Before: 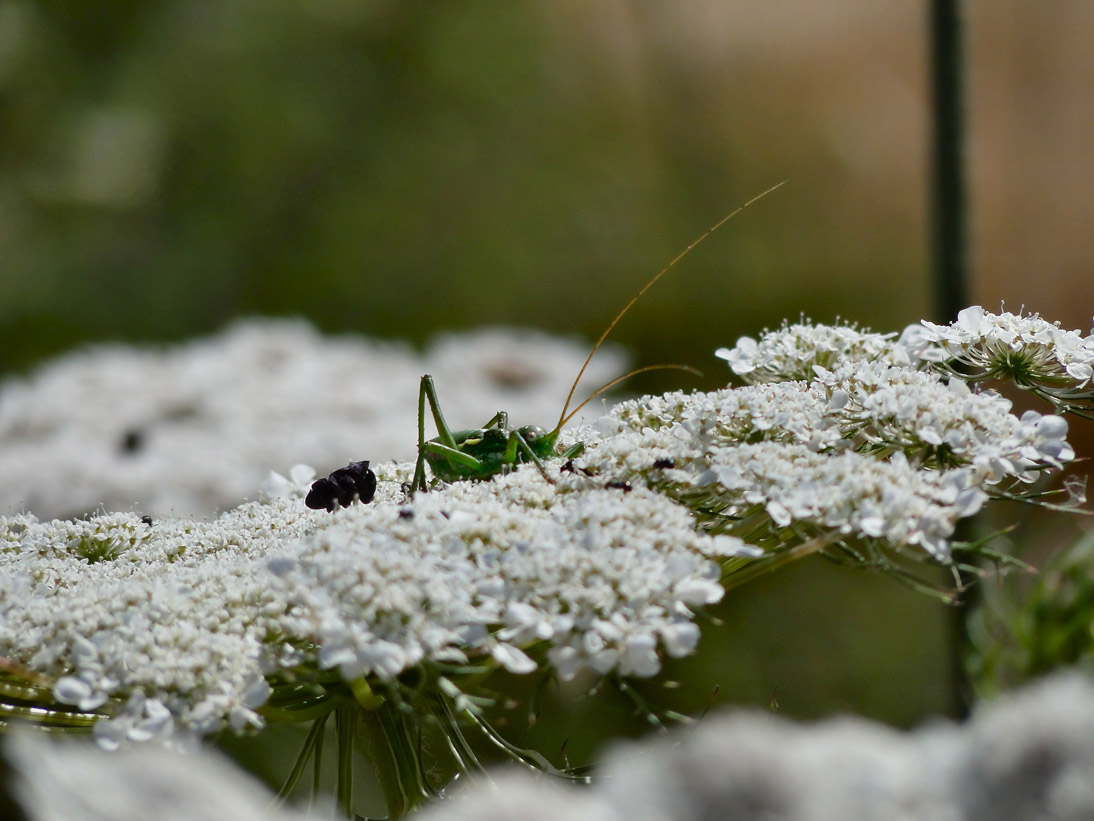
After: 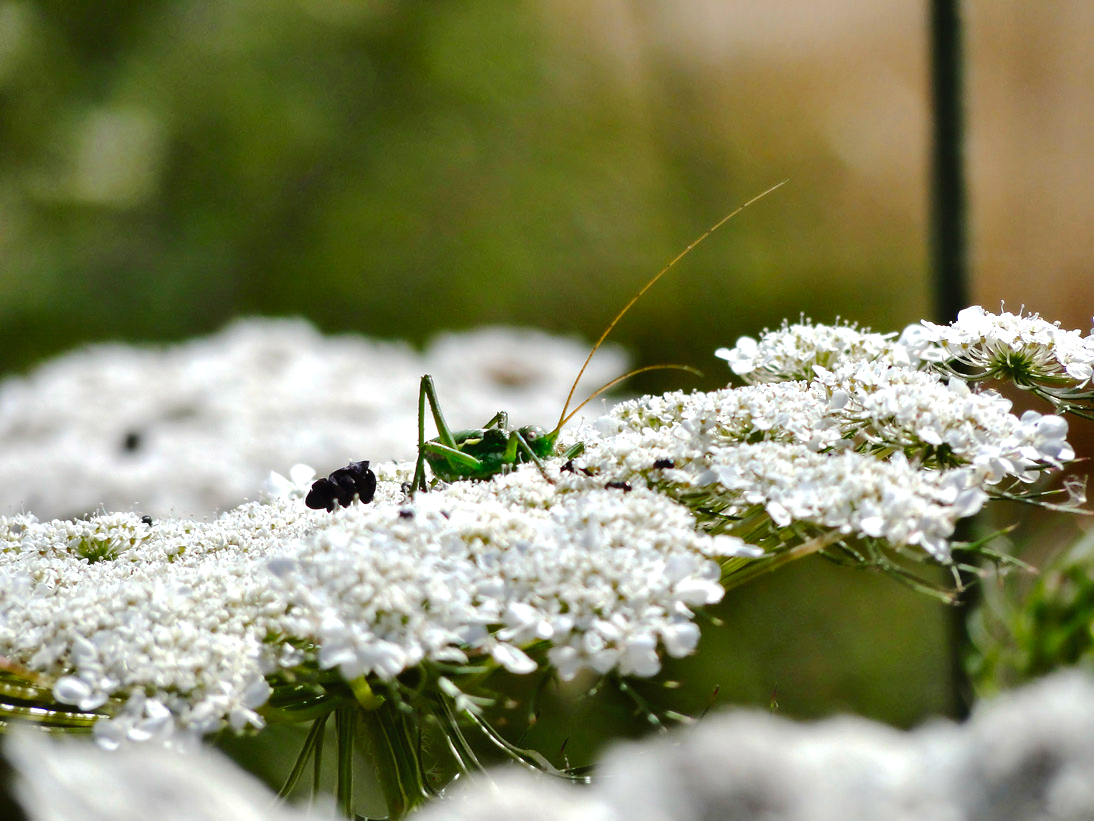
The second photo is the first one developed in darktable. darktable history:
exposure: exposure 0.77 EV, compensate highlight preservation false
tone curve: curves: ch0 [(0, 0) (0.003, 0.012) (0.011, 0.014) (0.025, 0.02) (0.044, 0.034) (0.069, 0.047) (0.1, 0.063) (0.136, 0.086) (0.177, 0.131) (0.224, 0.183) (0.277, 0.243) (0.335, 0.317) (0.399, 0.403) (0.468, 0.488) (0.543, 0.573) (0.623, 0.649) (0.709, 0.718) (0.801, 0.795) (0.898, 0.872) (1, 1)], preserve colors none
white balance: emerald 1
